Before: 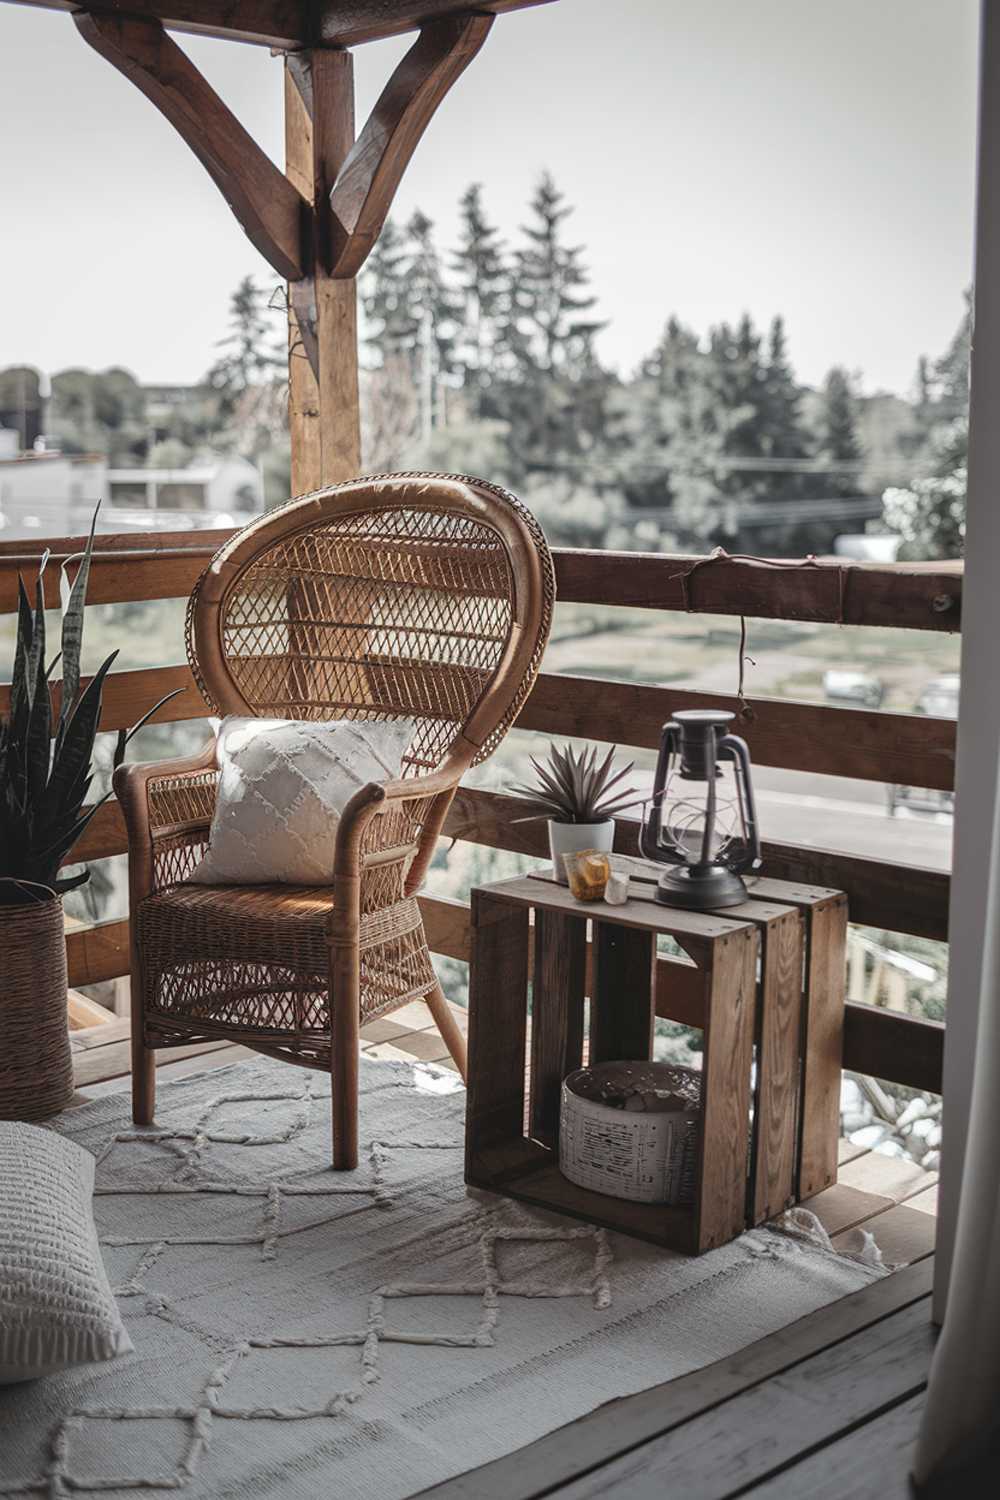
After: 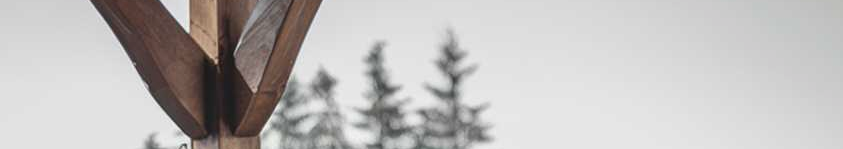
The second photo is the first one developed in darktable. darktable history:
crop and rotate: left 9.644%, top 9.491%, right 6.021%, bottom 80.509%
contrast brightness saturation: contrast -0.08, brightness -0.04, saturation -0.11
